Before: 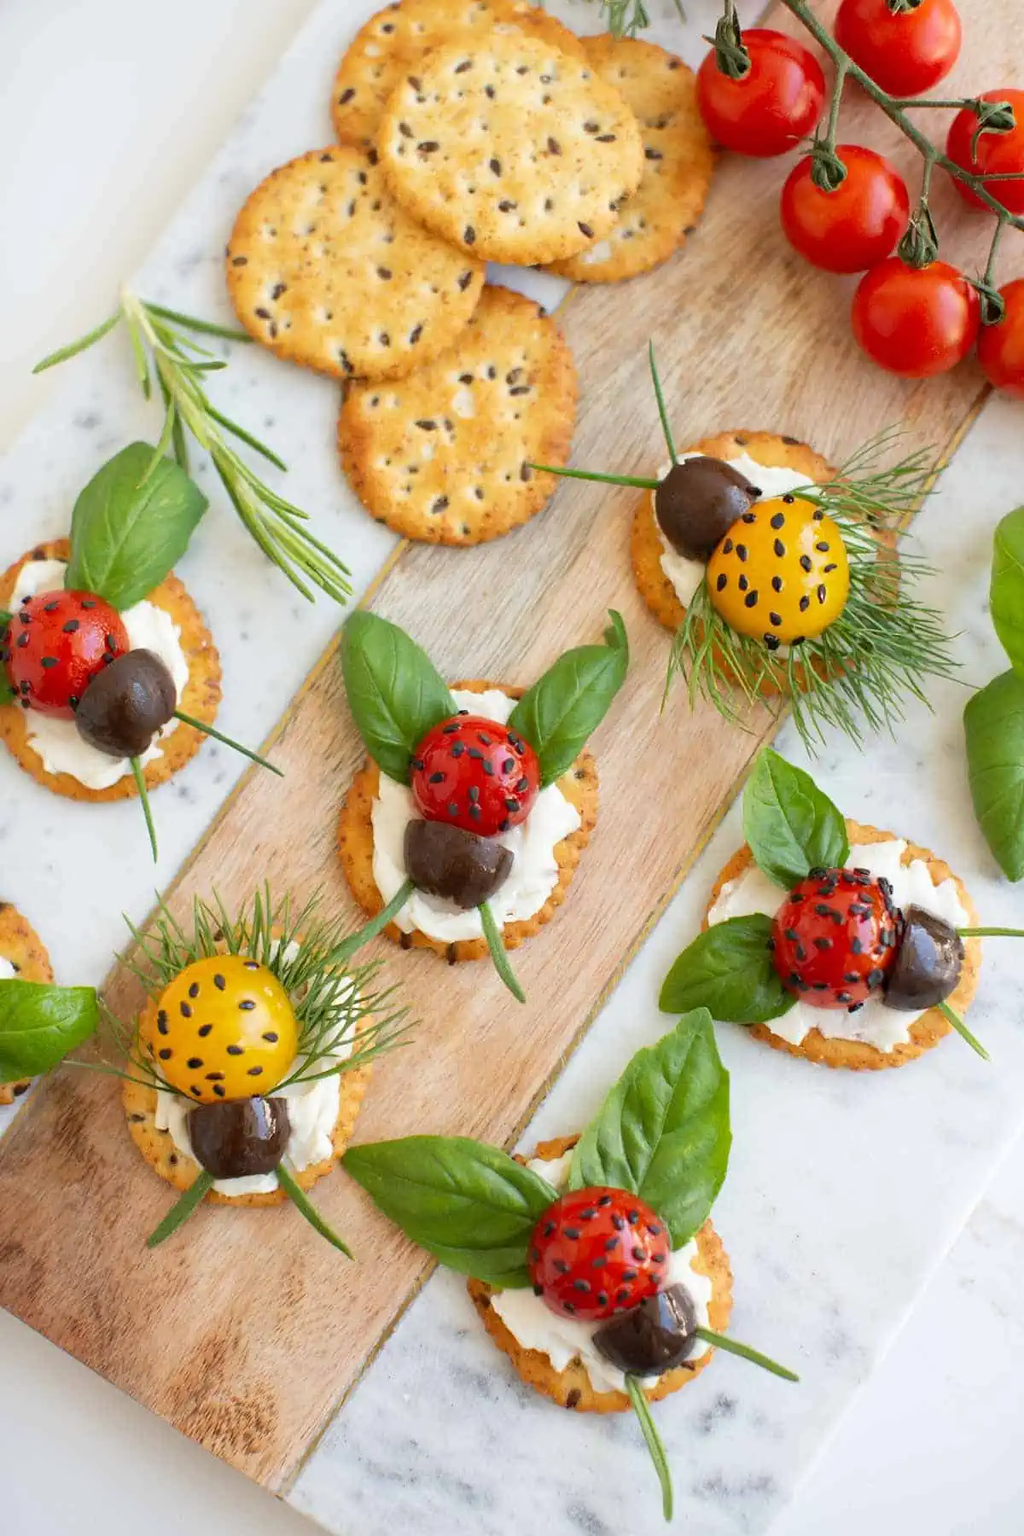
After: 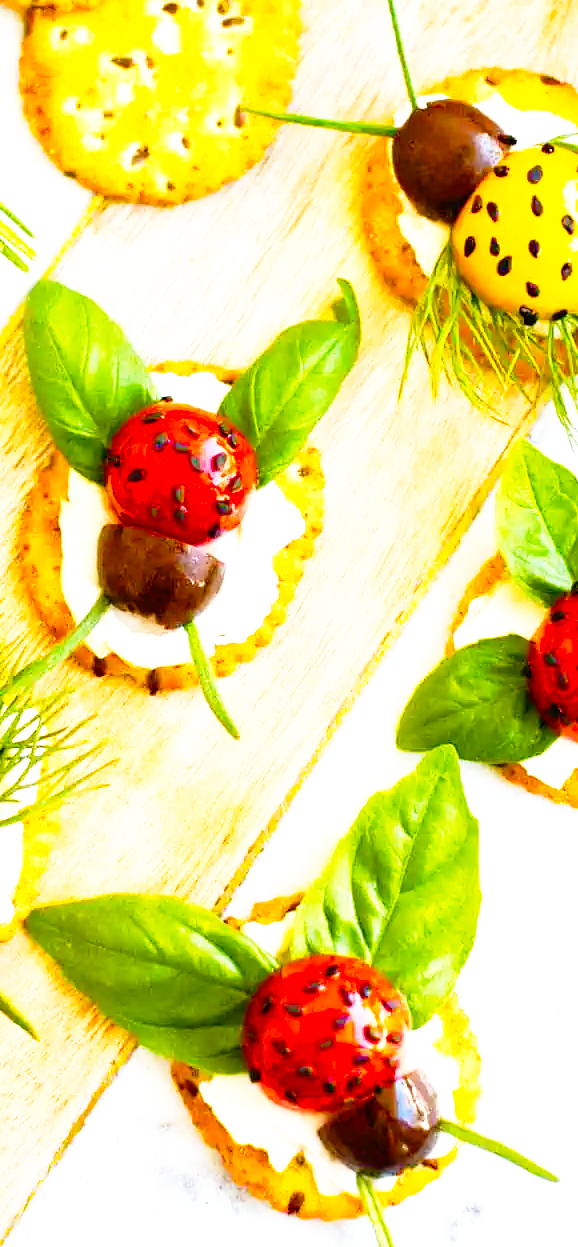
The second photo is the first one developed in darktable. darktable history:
base curve: curves: ch0 [(0, 0) (0.012, 0.01) (0.073, 0.168) (0.31, 0.711) (0.645, 0.957) (1, 1)], preserve colors none
crop: left 31.387%, top 24.268%, right 20.378%, bottom 6.4%
color balance rgb: power › chroma 0.271%, power › hue 60.35°, linear chroma grading › global chroma 49.532%, perceptual saturation grading › global saturation 20%, perceptual saturation grading › highlights -25.066%, perceptual saturation grading › shadows 50.109%, perceptual brilliance grading › global brilliance 21.46%, perceptual brilliance grading › shadows -34.427%
